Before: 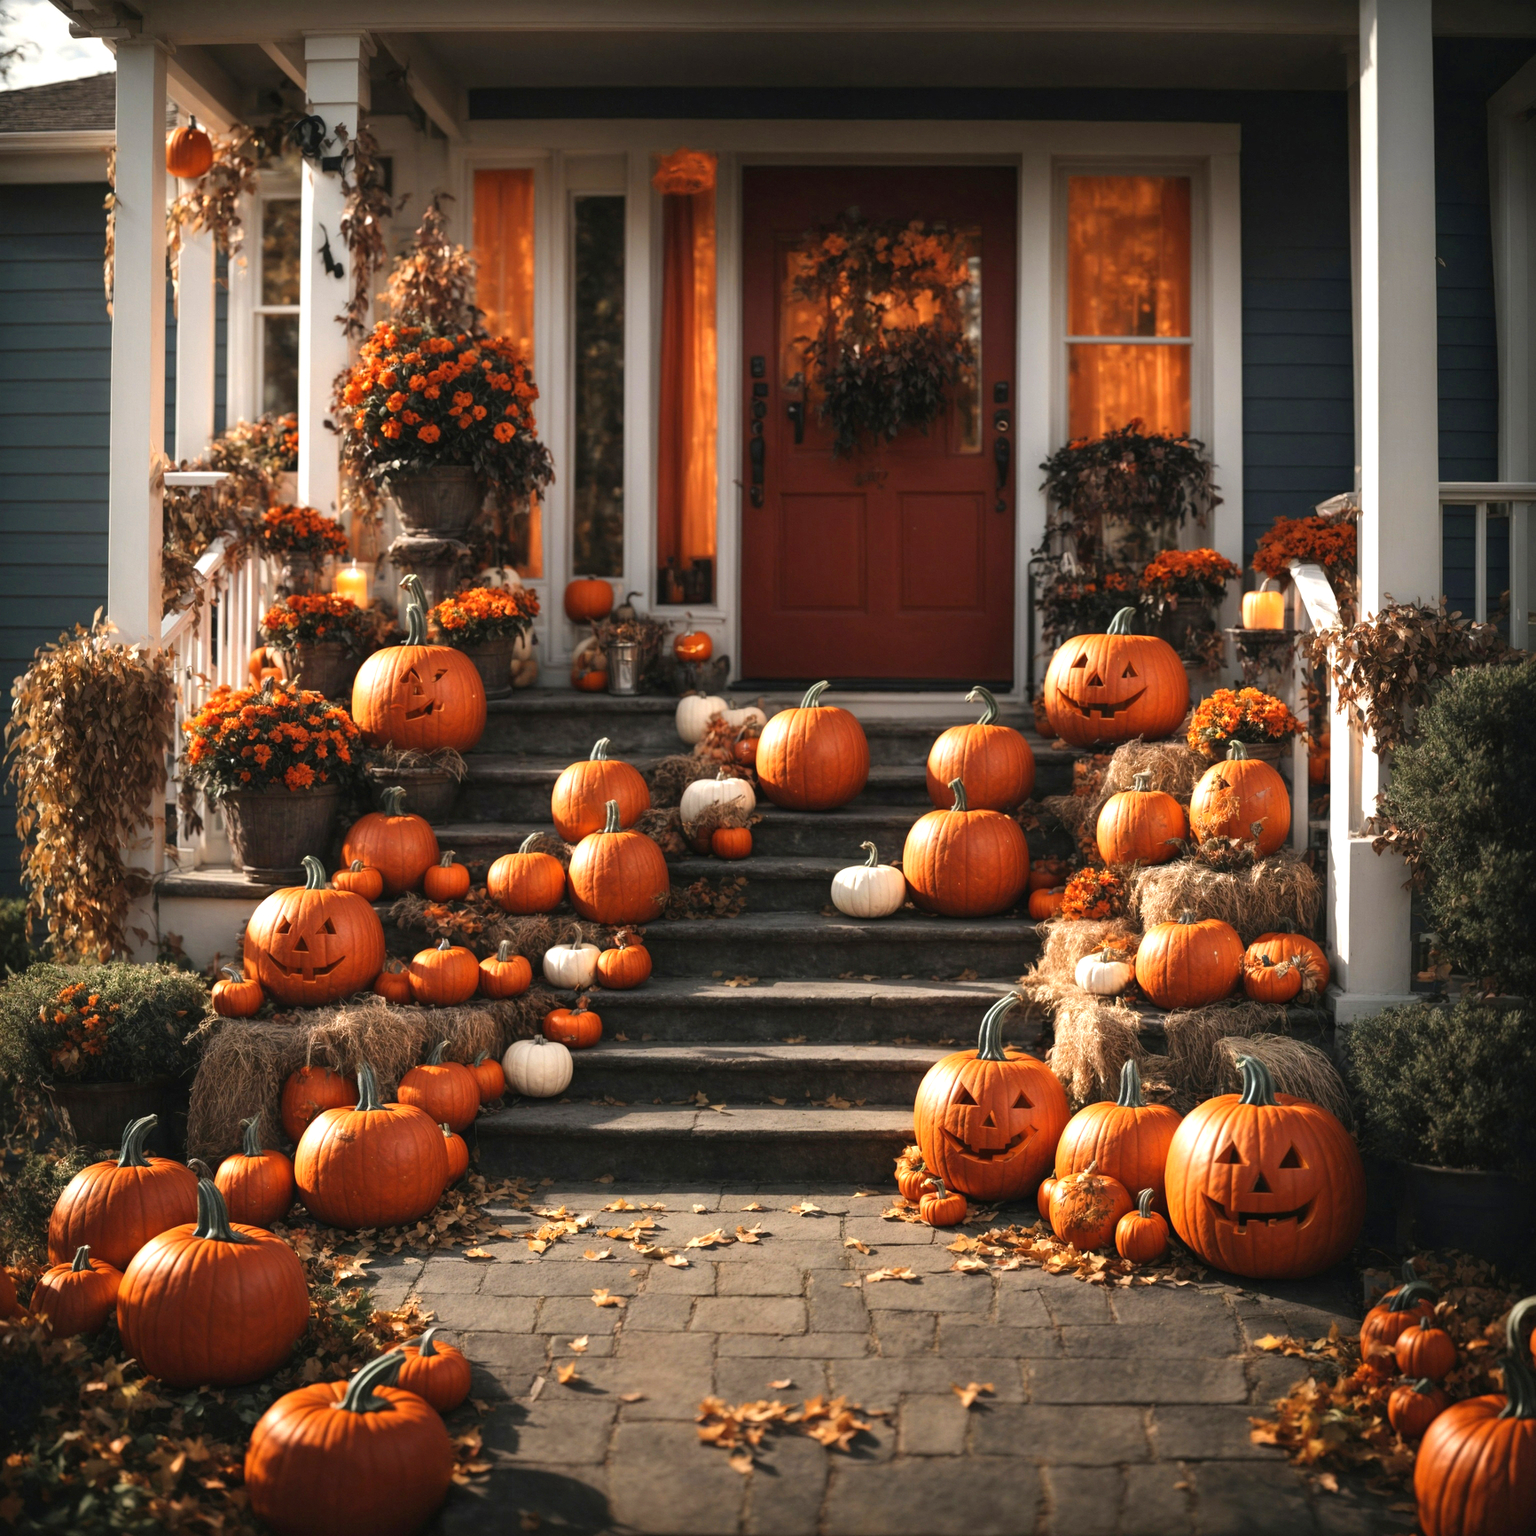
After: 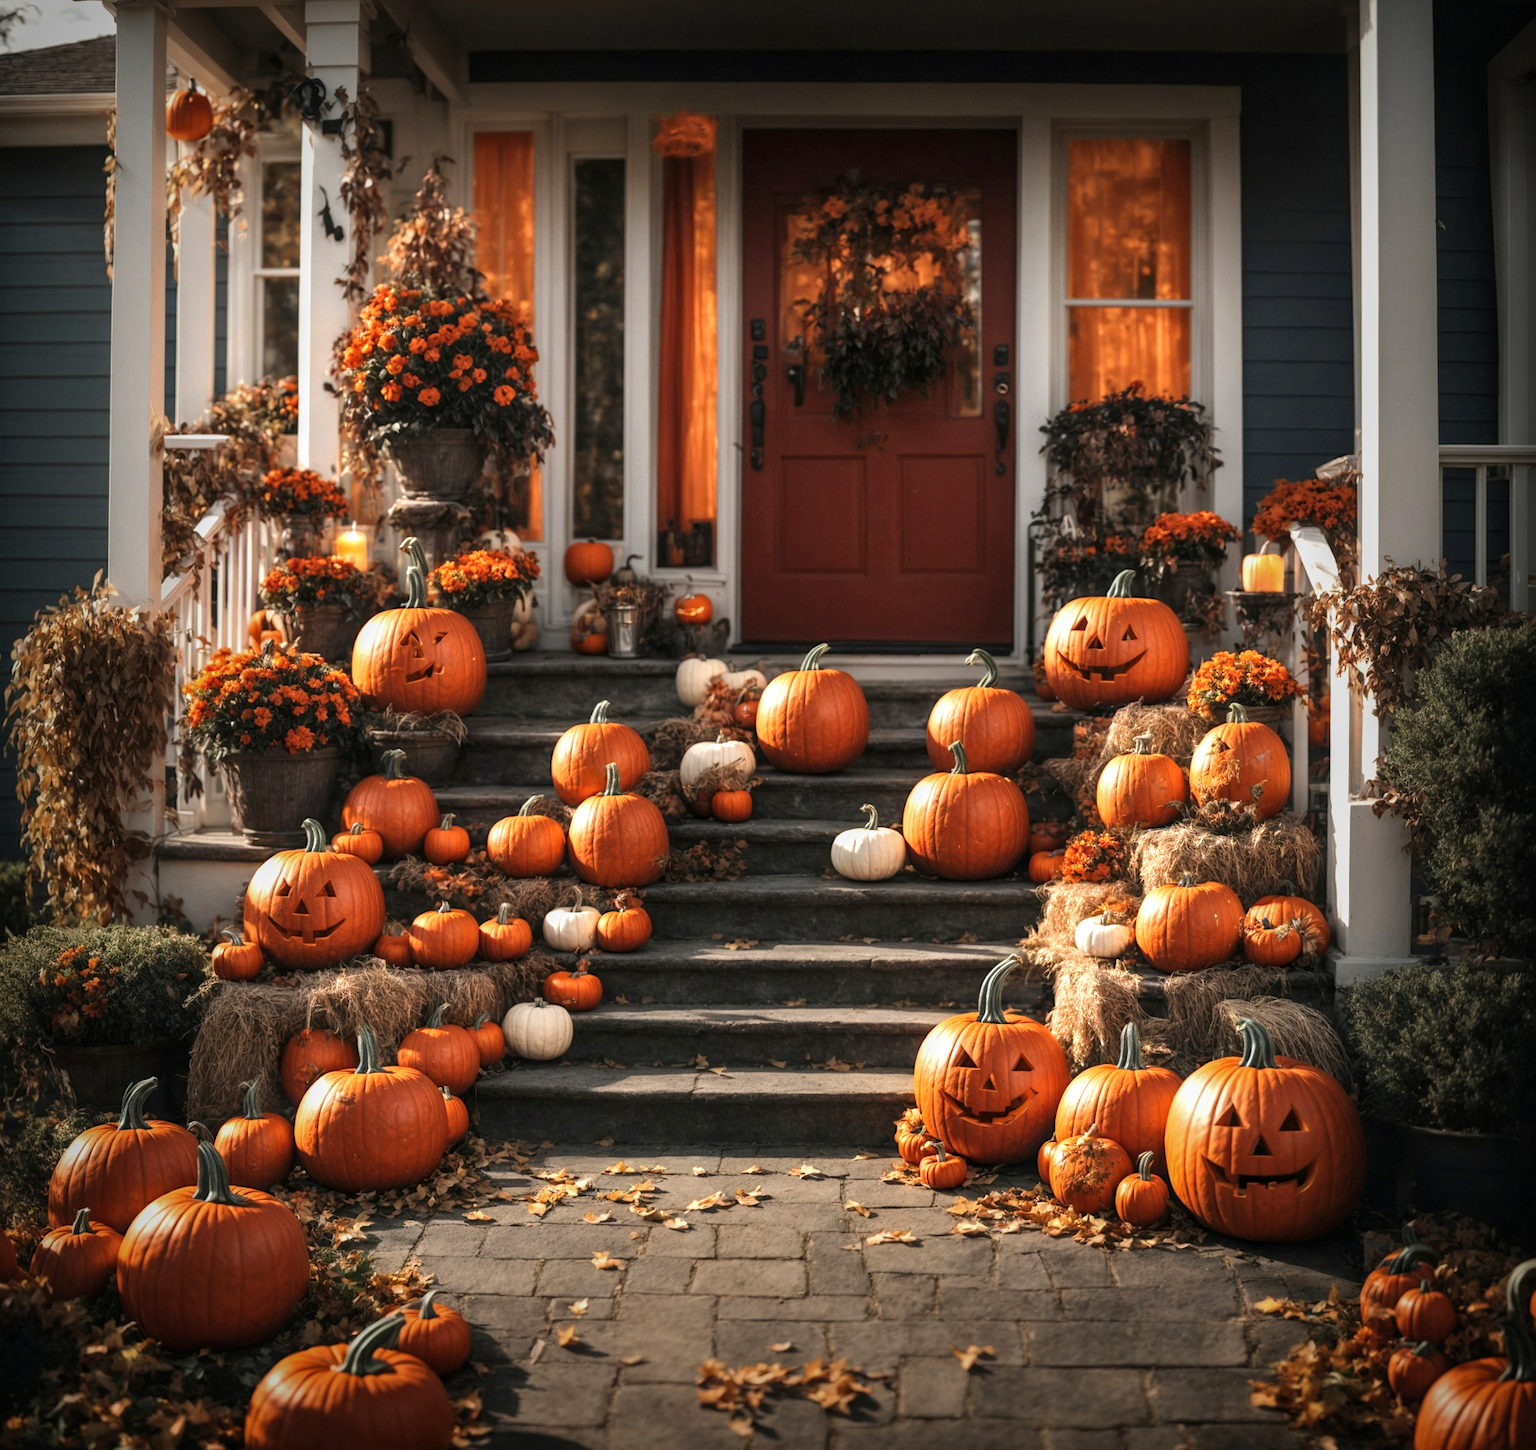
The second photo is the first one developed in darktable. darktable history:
local contrast: on, module defaults
vignetting: fall-off start 53.2%, brightness -0.594, saturation 0, automatic ratio true, width/height ratio 1.313, shape 0.22, unbound false
crop and rotate: top 2.479%, bottom 3.018%
